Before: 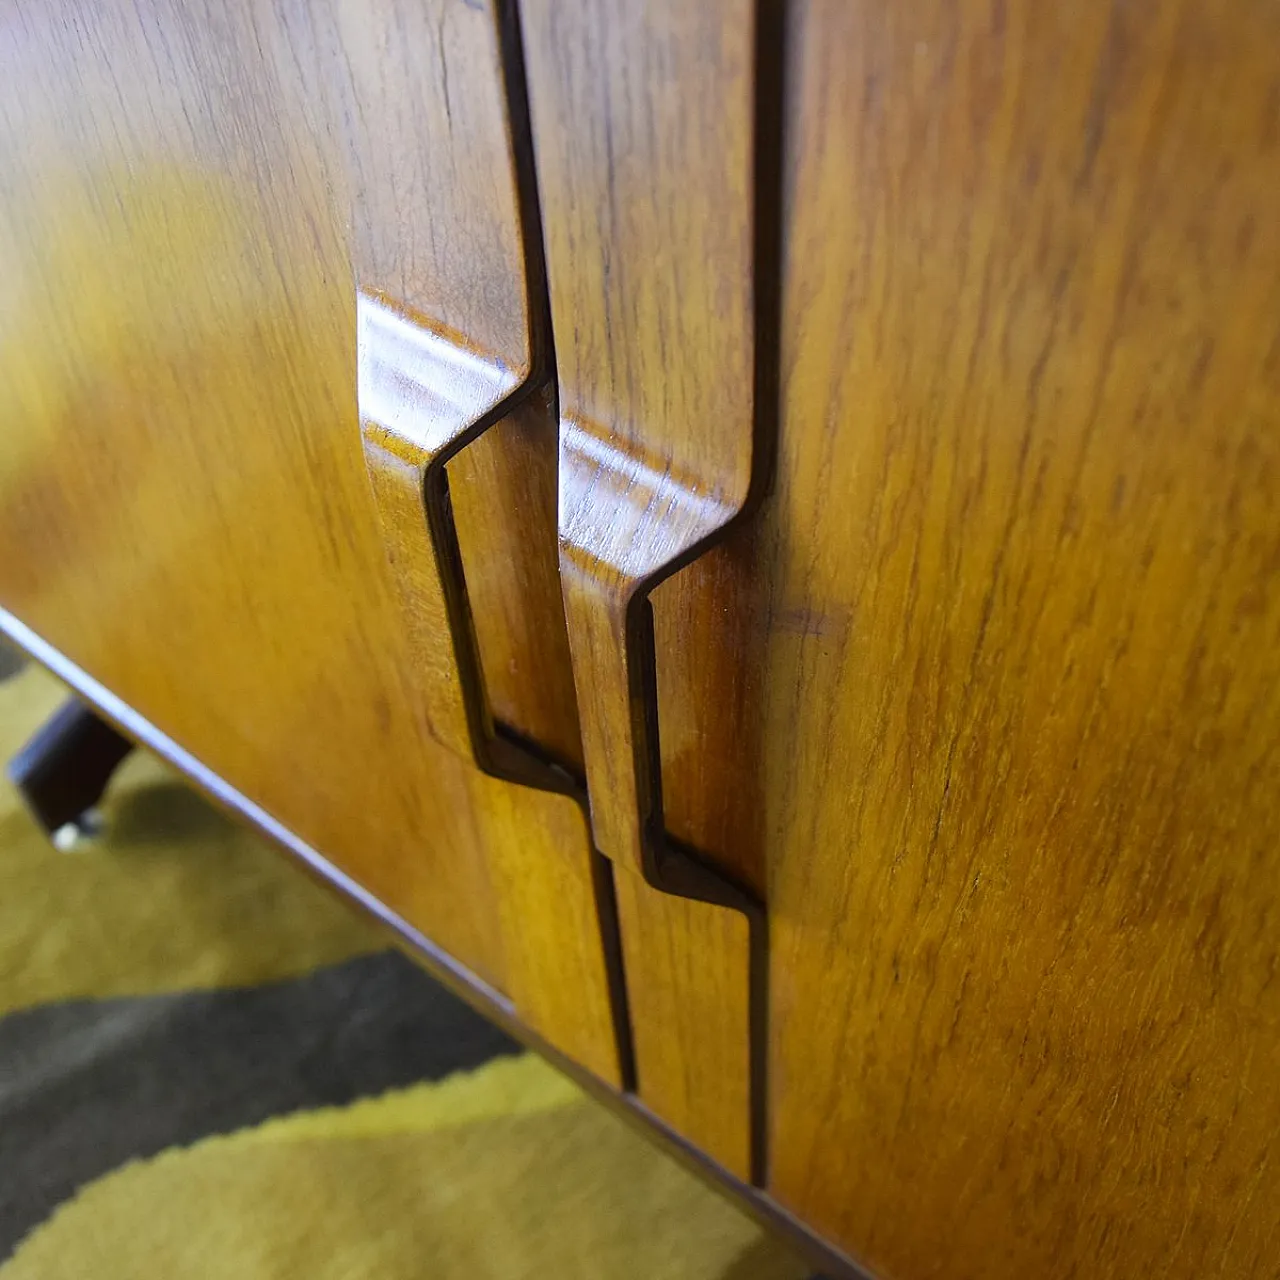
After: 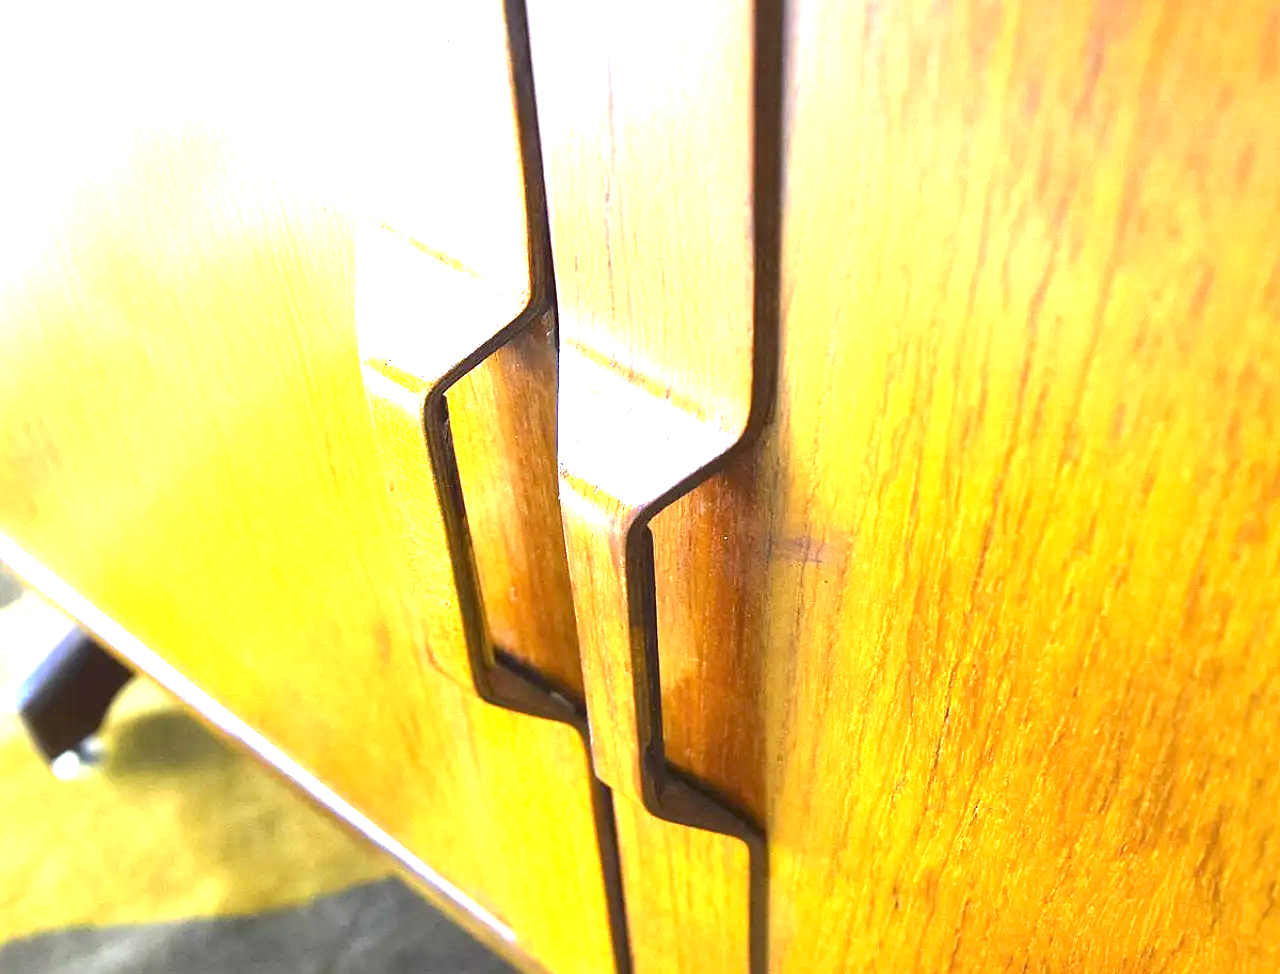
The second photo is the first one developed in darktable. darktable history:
crop: top 5.684%, bottom 18.174%
exposure: black level correction 0, exposure 2.419 EV, compensate highlight preservation false
